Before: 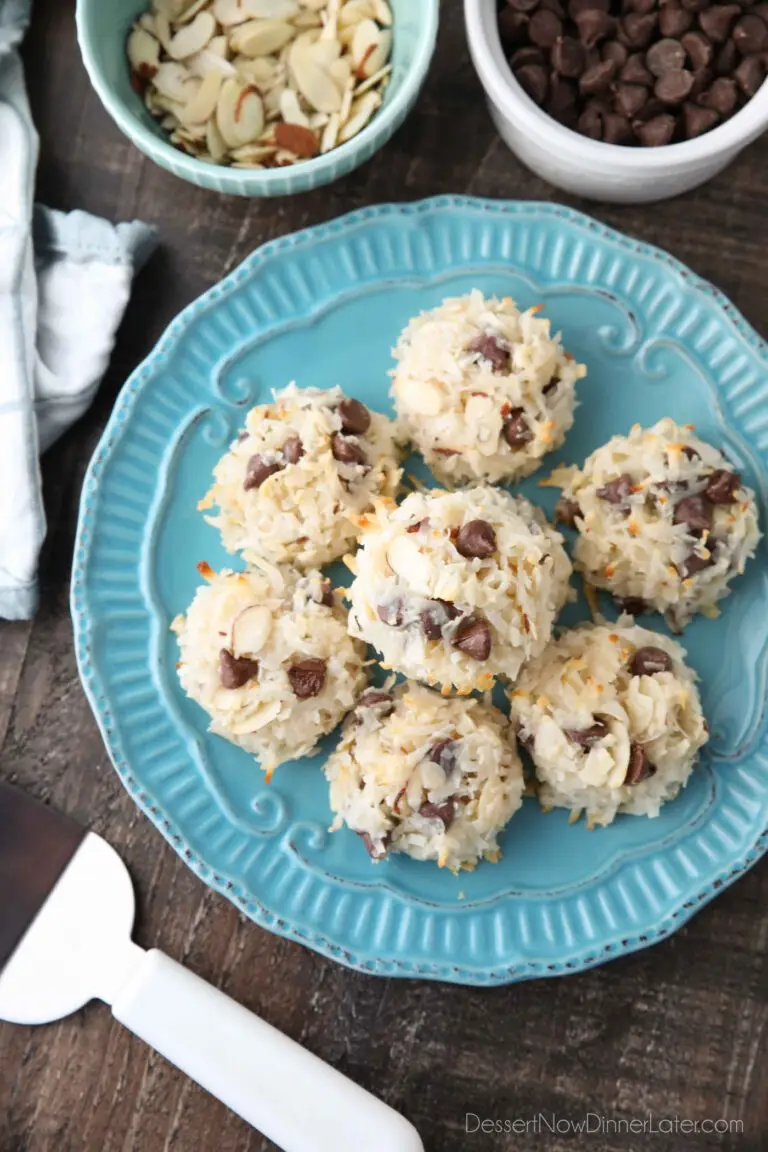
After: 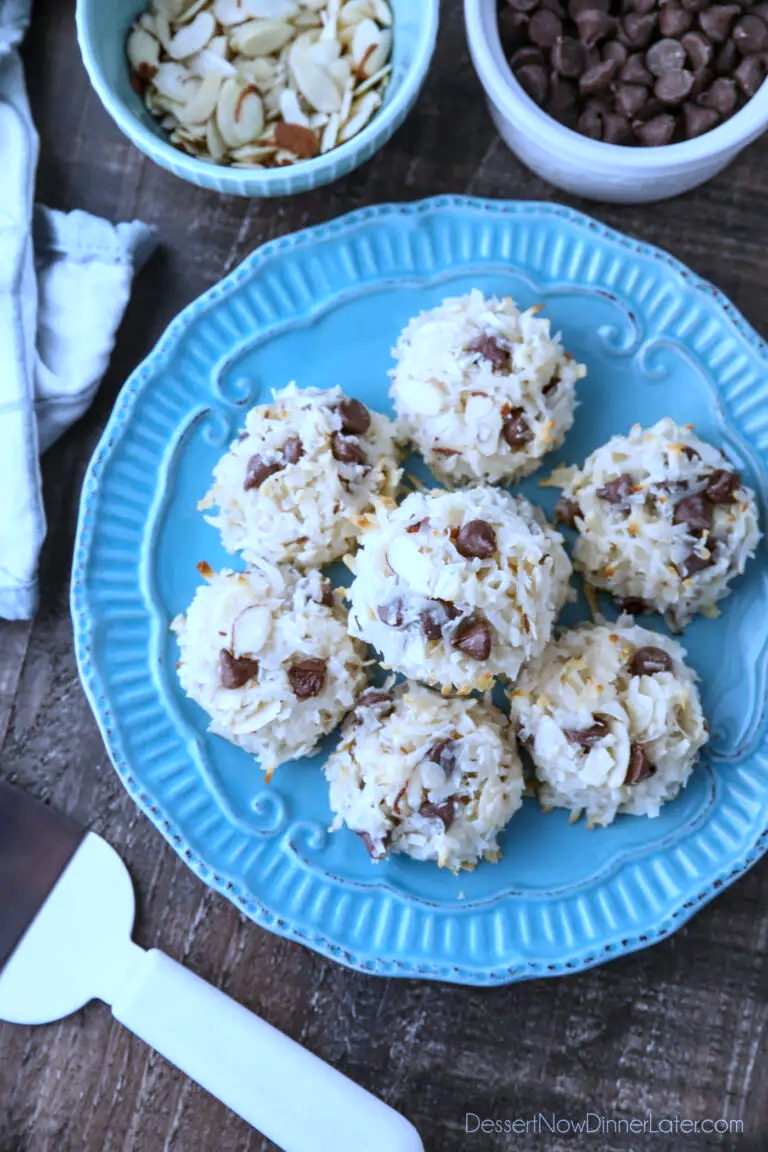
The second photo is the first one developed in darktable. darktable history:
white balance: red 0.871, blue 1.249
color correction: highlights a* -0.137, highlights b* -5.91, shadows a* -0.137, shadows b* -0.137
shadows and highlights: shadows 37.27, highlights -28.18, soften with gaussian
local contrast: on, module defaults
tone equalizer: on, module defaults
